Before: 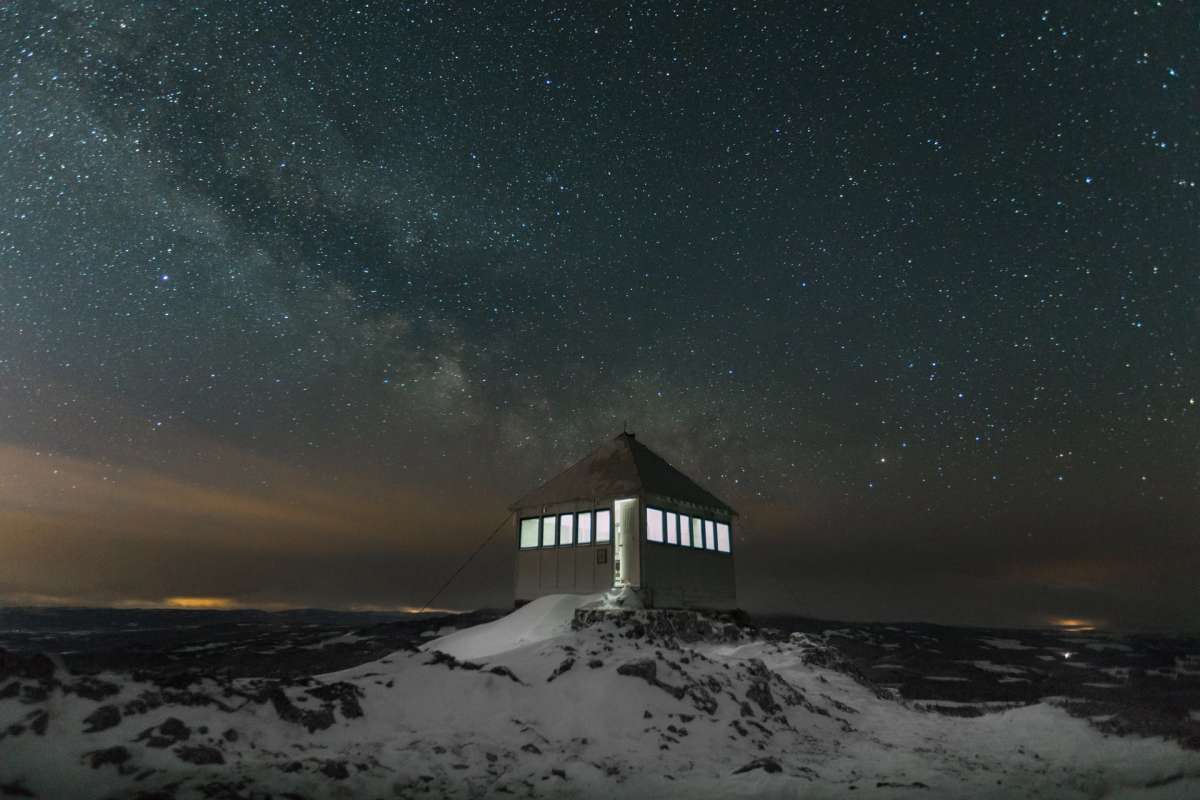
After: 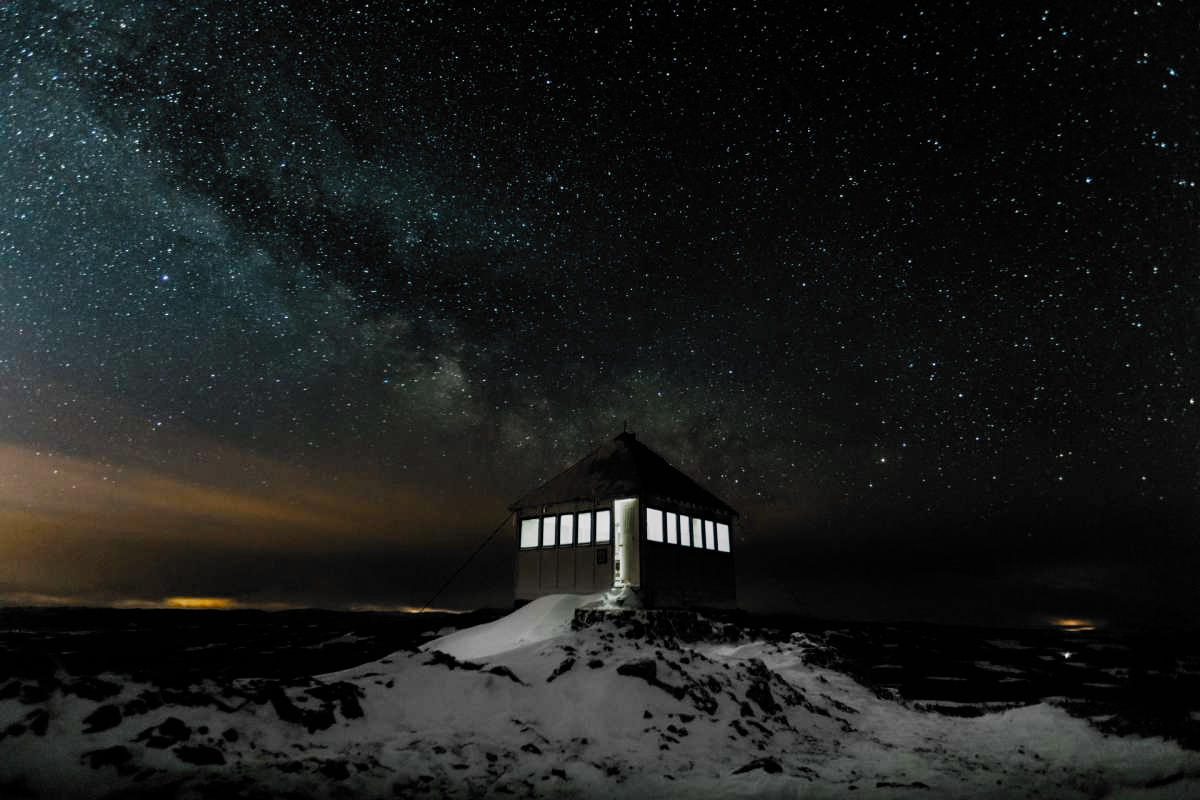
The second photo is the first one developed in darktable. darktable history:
filmic rgb: black relative exposure -5.1 EV, white relative exposure 3.54 EV, hardness 3.19, contrast 1.4, highlights saturation mix -30.25%, preserve chrominance no, color science v3 (2019), use custom middle-gray values true
